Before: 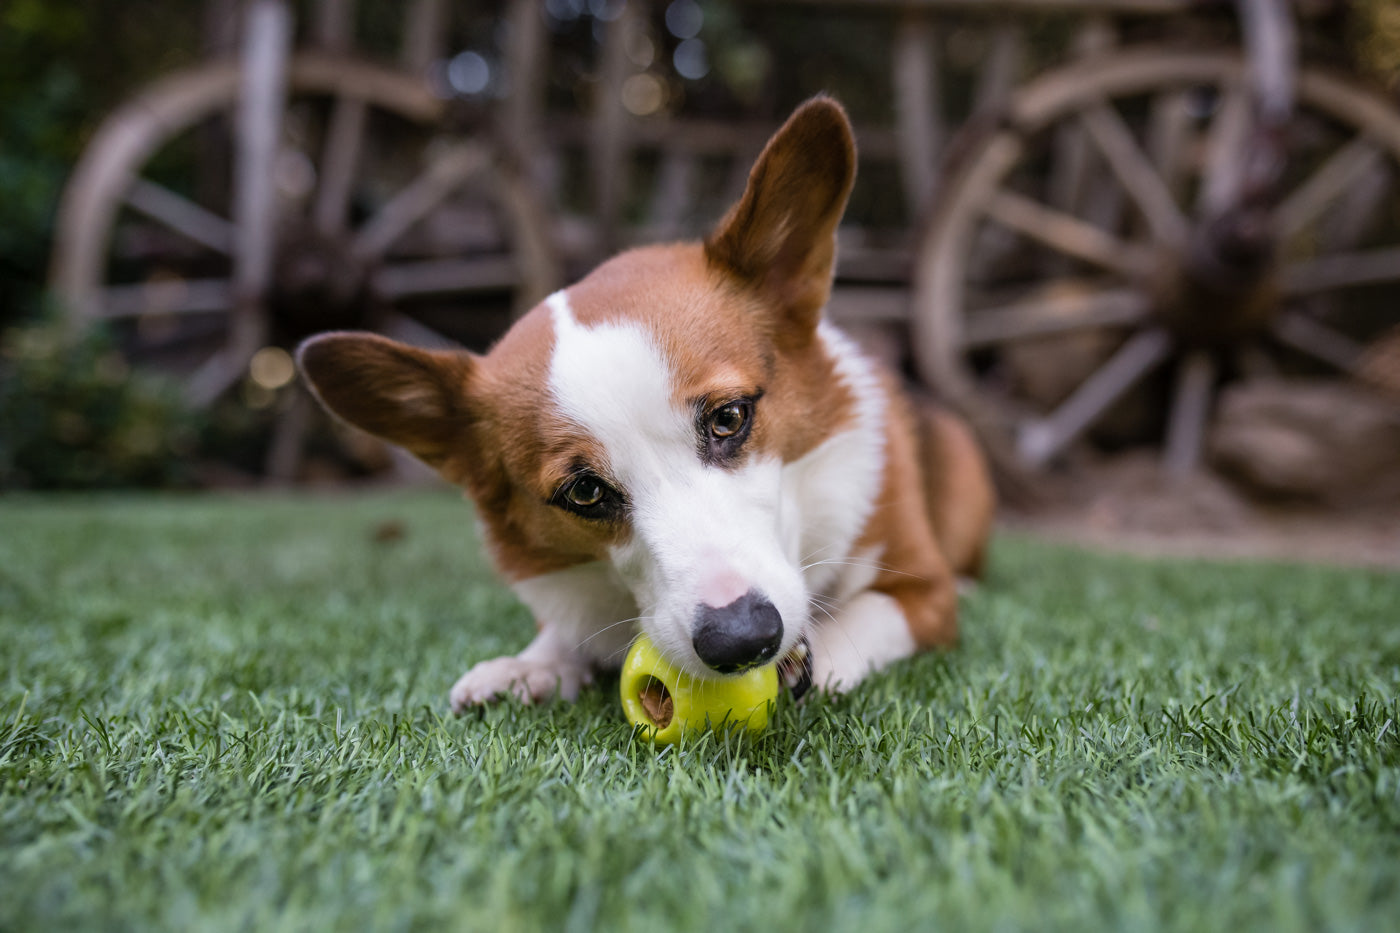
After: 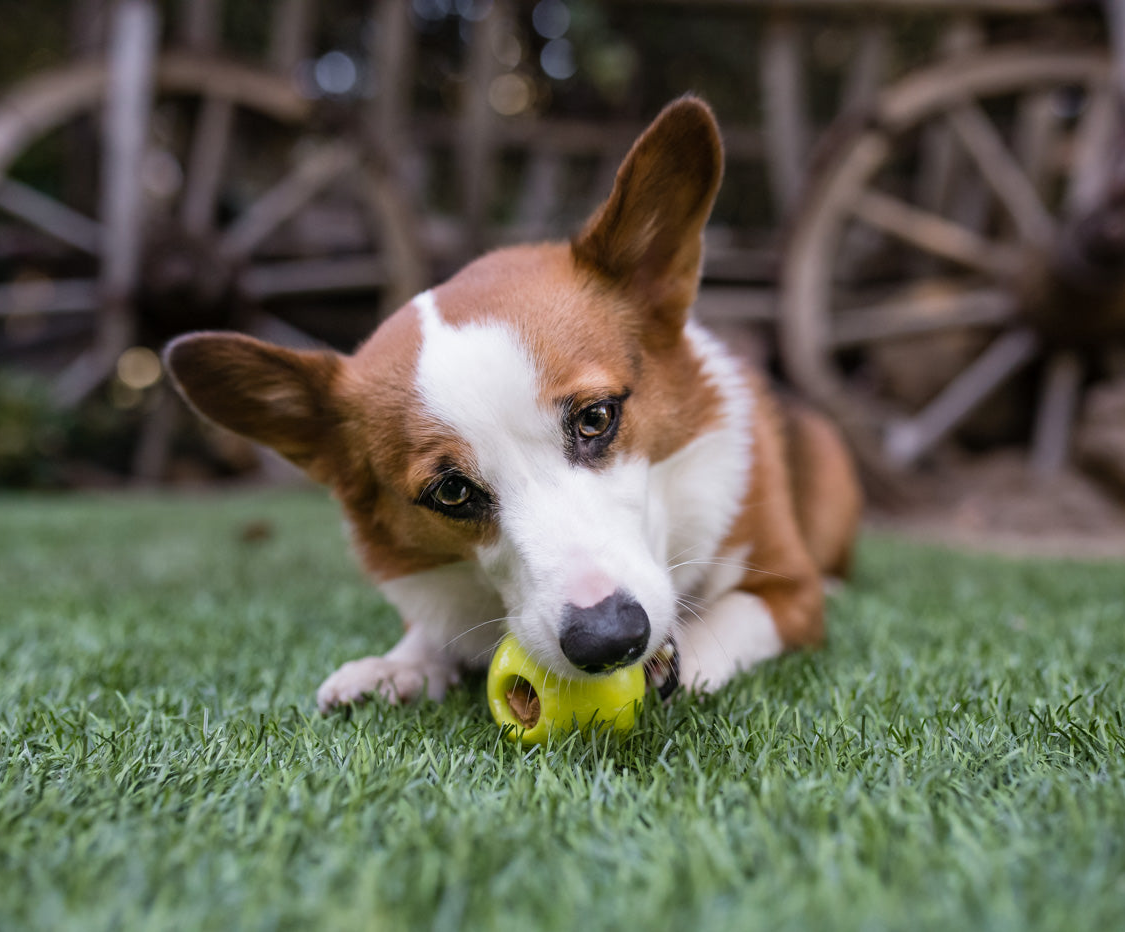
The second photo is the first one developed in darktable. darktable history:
crop and rotate: left 9.517%, right 10.111%
